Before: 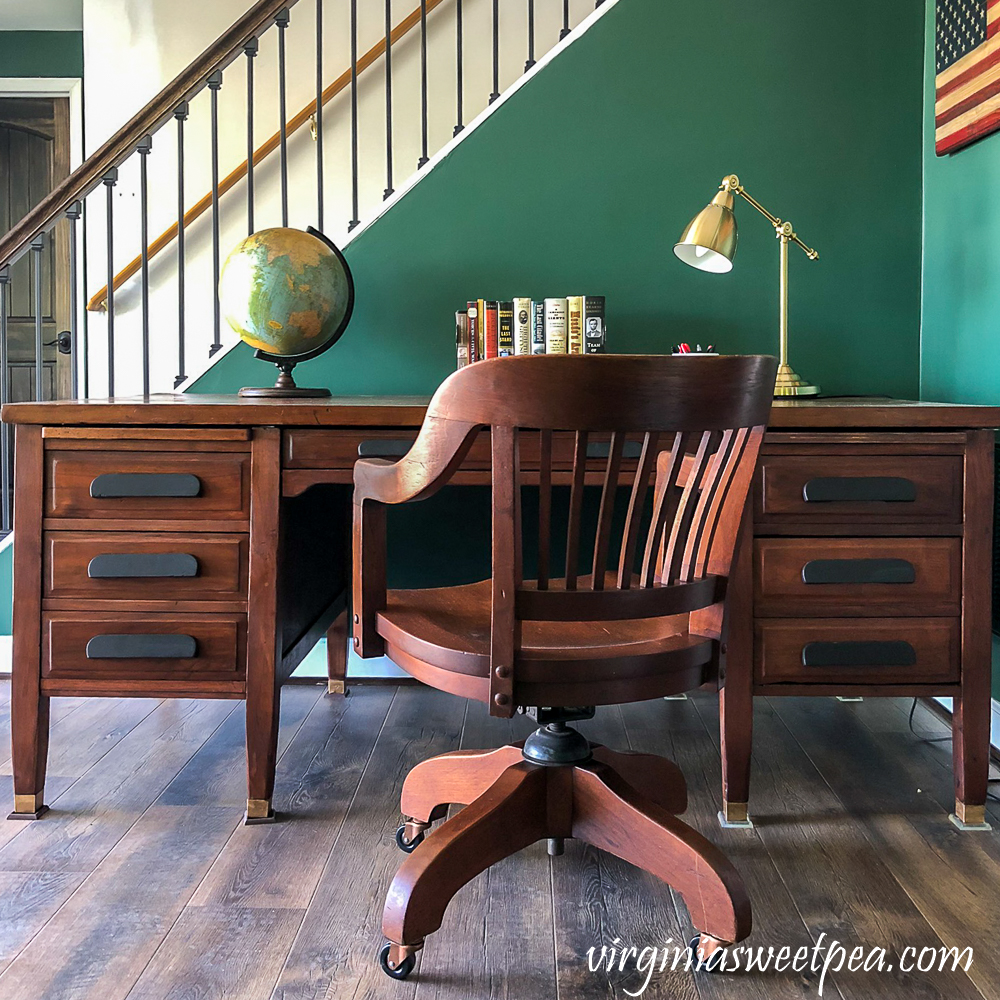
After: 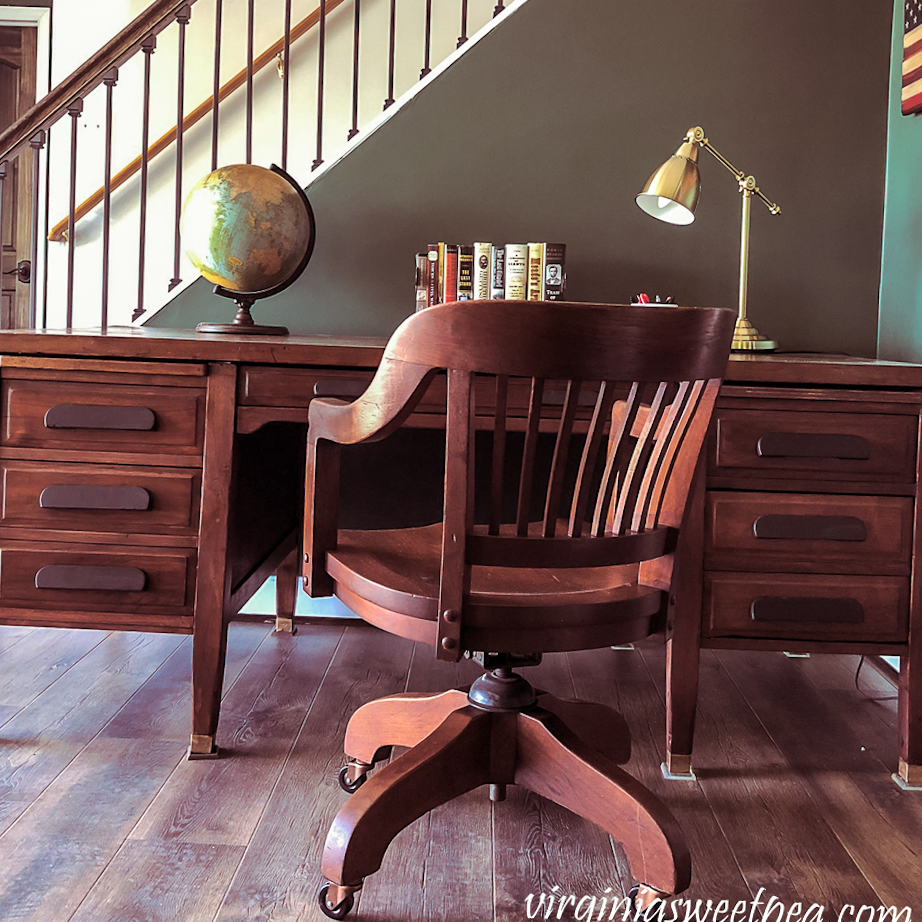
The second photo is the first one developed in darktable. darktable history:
split-toning: shadows › hue 360°
crop and rotate: angle -1.96°, left 3.097%, top 4.154%, right 1.586%, bottom 0.529%
